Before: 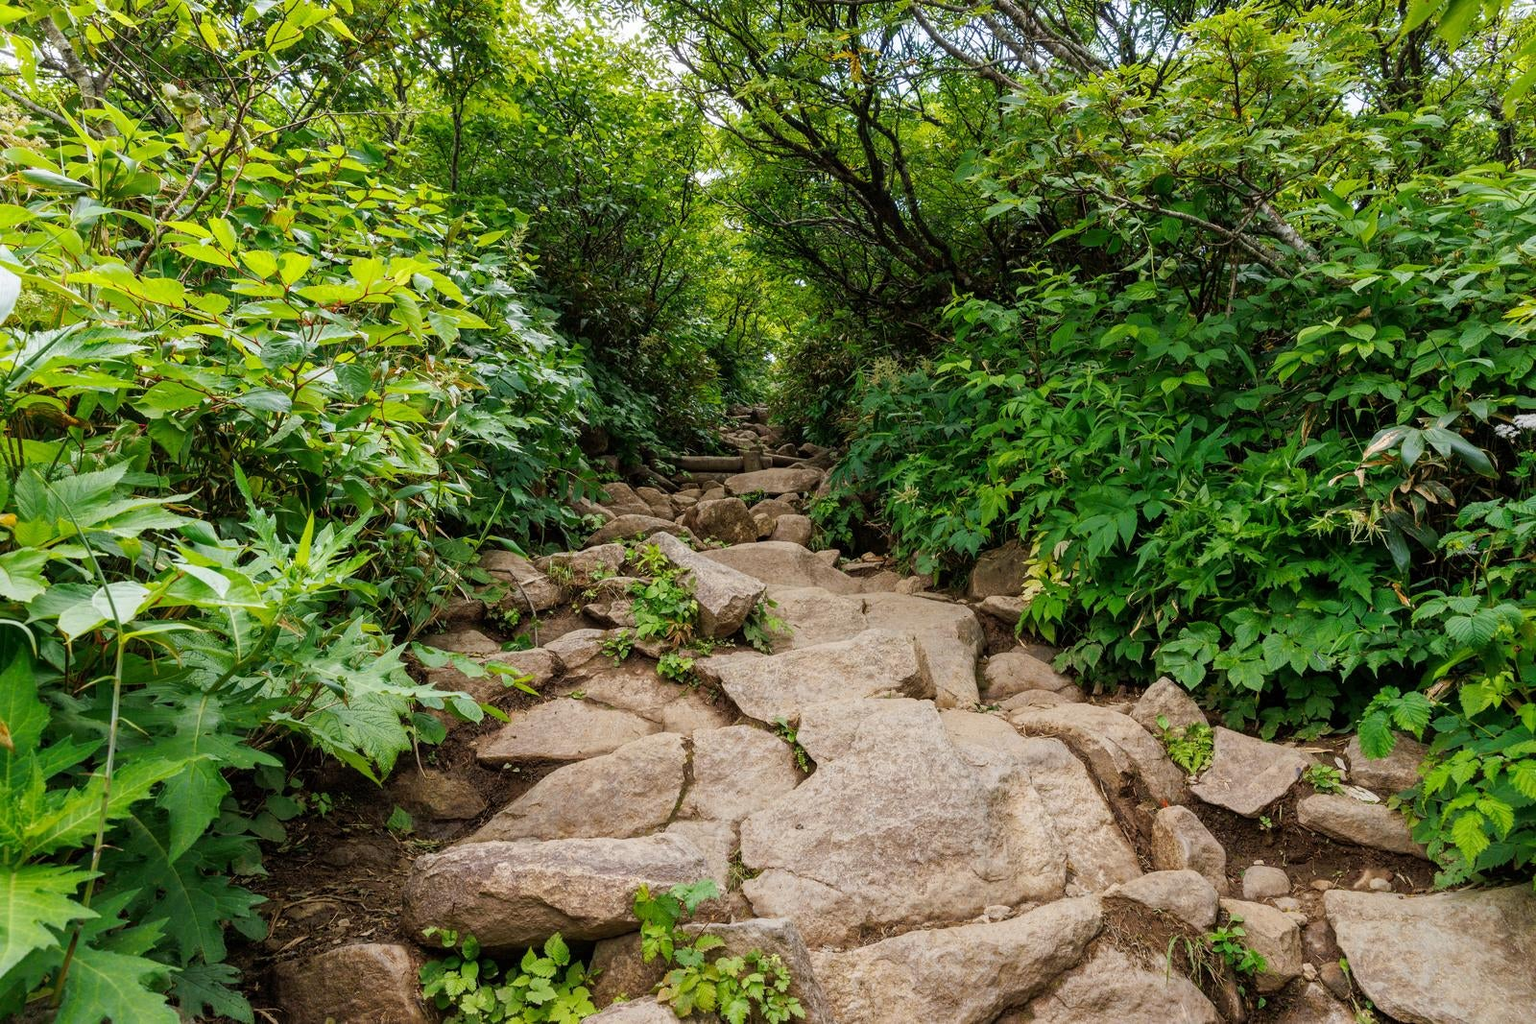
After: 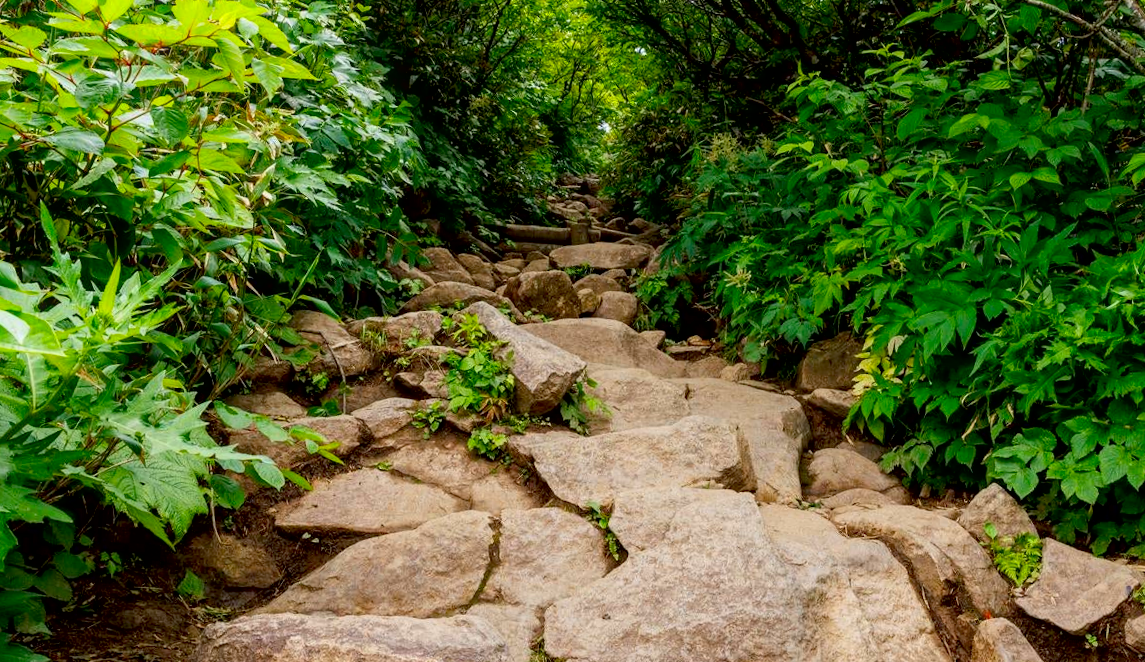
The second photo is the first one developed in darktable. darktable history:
crop and rotate: angle -3.37°, left 9.79%, top 20.73%, right 12.42%, bottom 11.82%
bloom: size 5%, threshold 95%, strength 15%
exposure: black level correction 0.01, exposure 0.011 EV, compensate highlight preservation false
contrast brightness saturation: contrast 0.09, saturation 0.28
